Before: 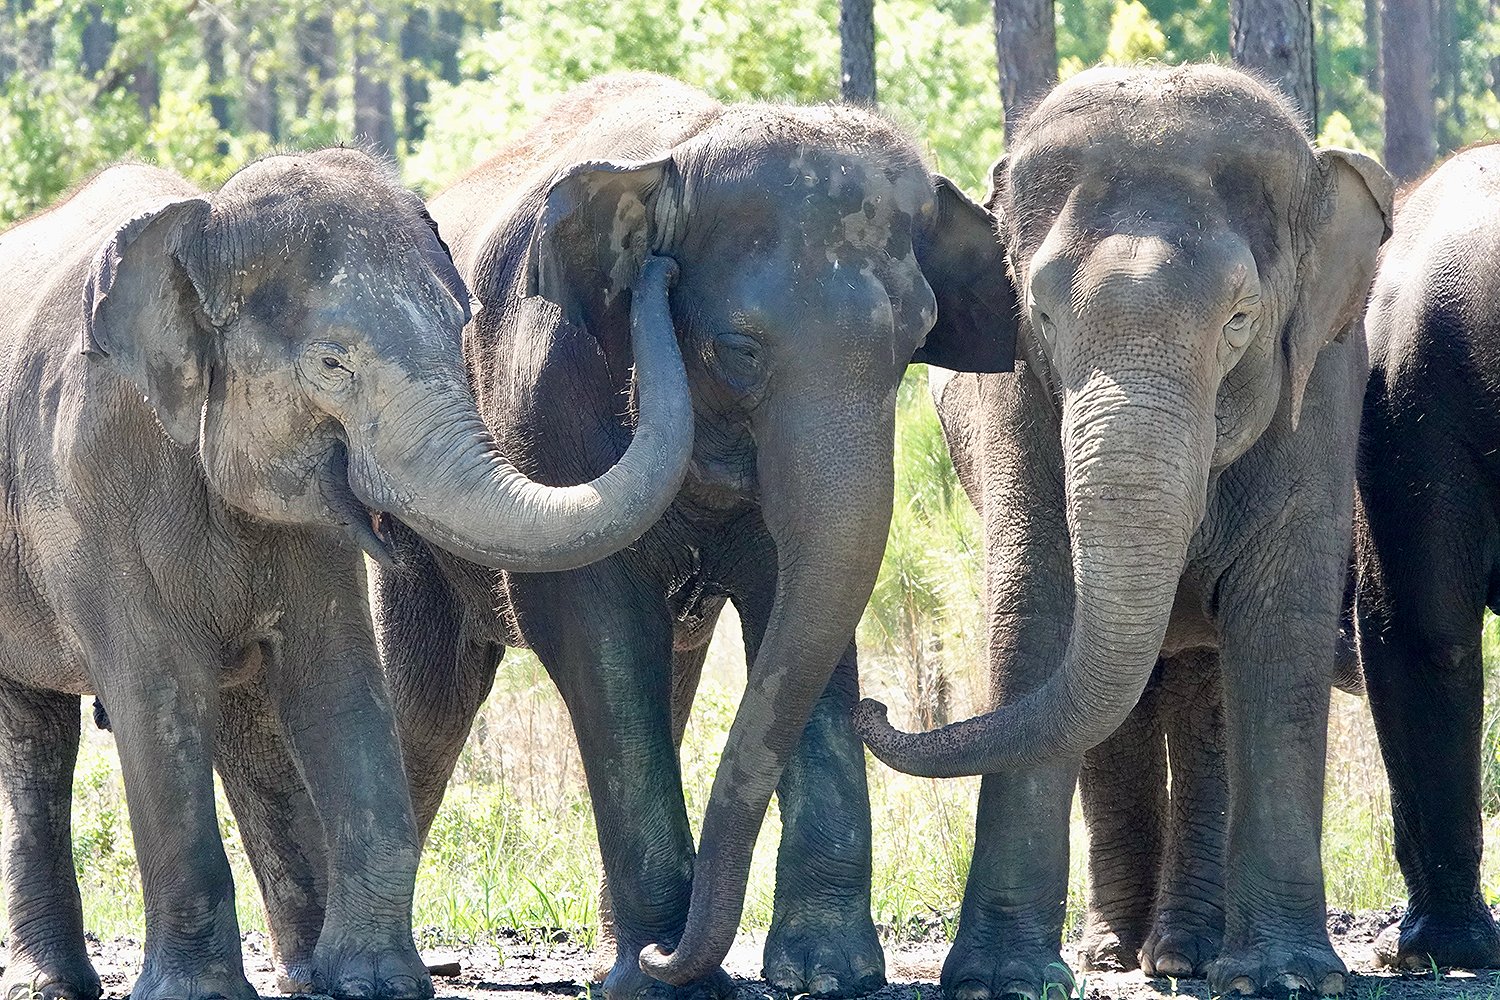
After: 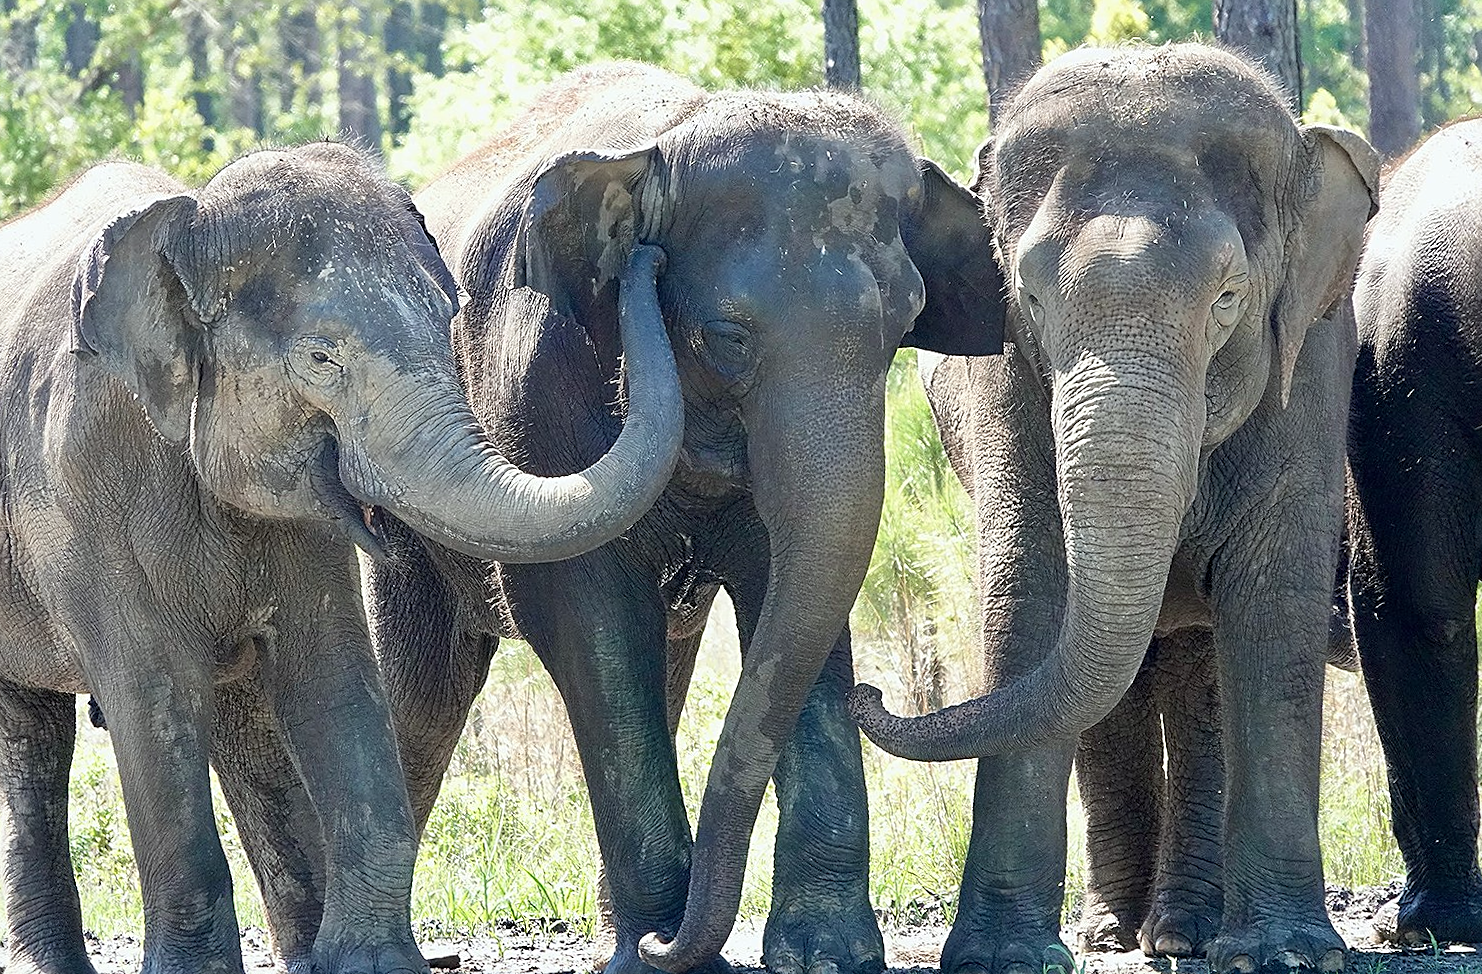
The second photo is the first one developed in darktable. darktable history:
rotate and perspective: rotation -1°, crop left 0.011, crop right 0.989, crop top 0.025, crop bottom 0.975
white balance: red 0.978, blue 0.999
sharpen: on, module defaults
